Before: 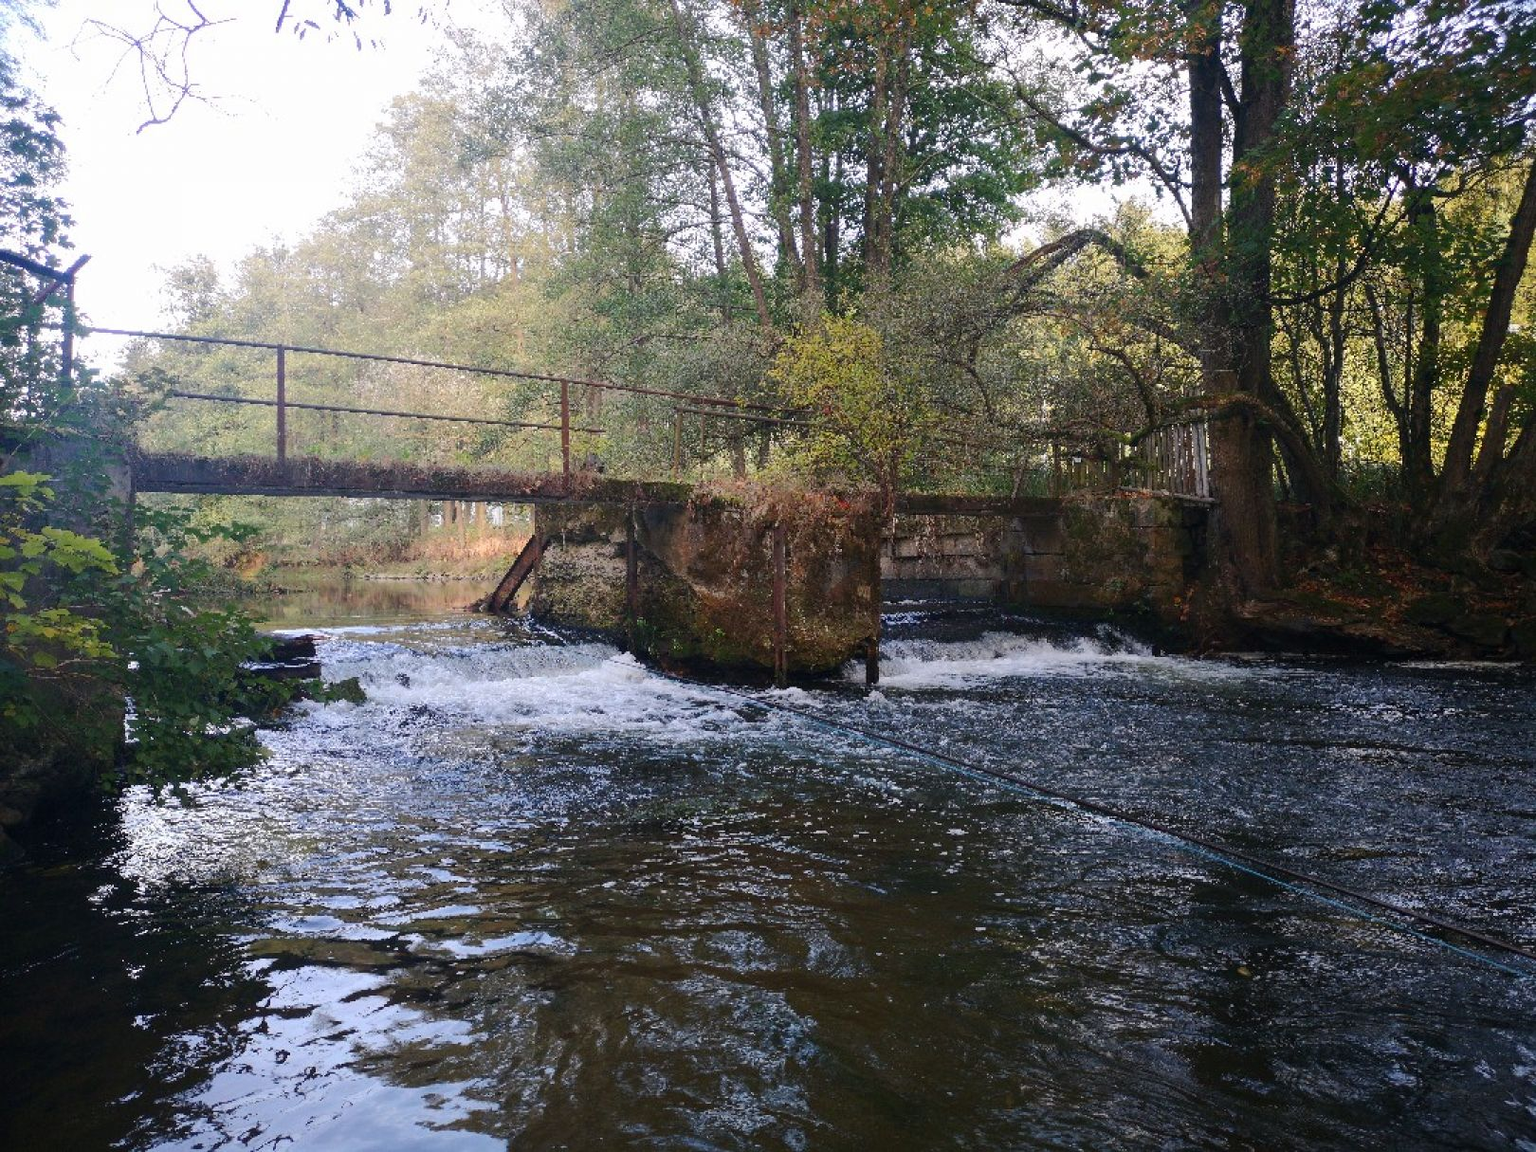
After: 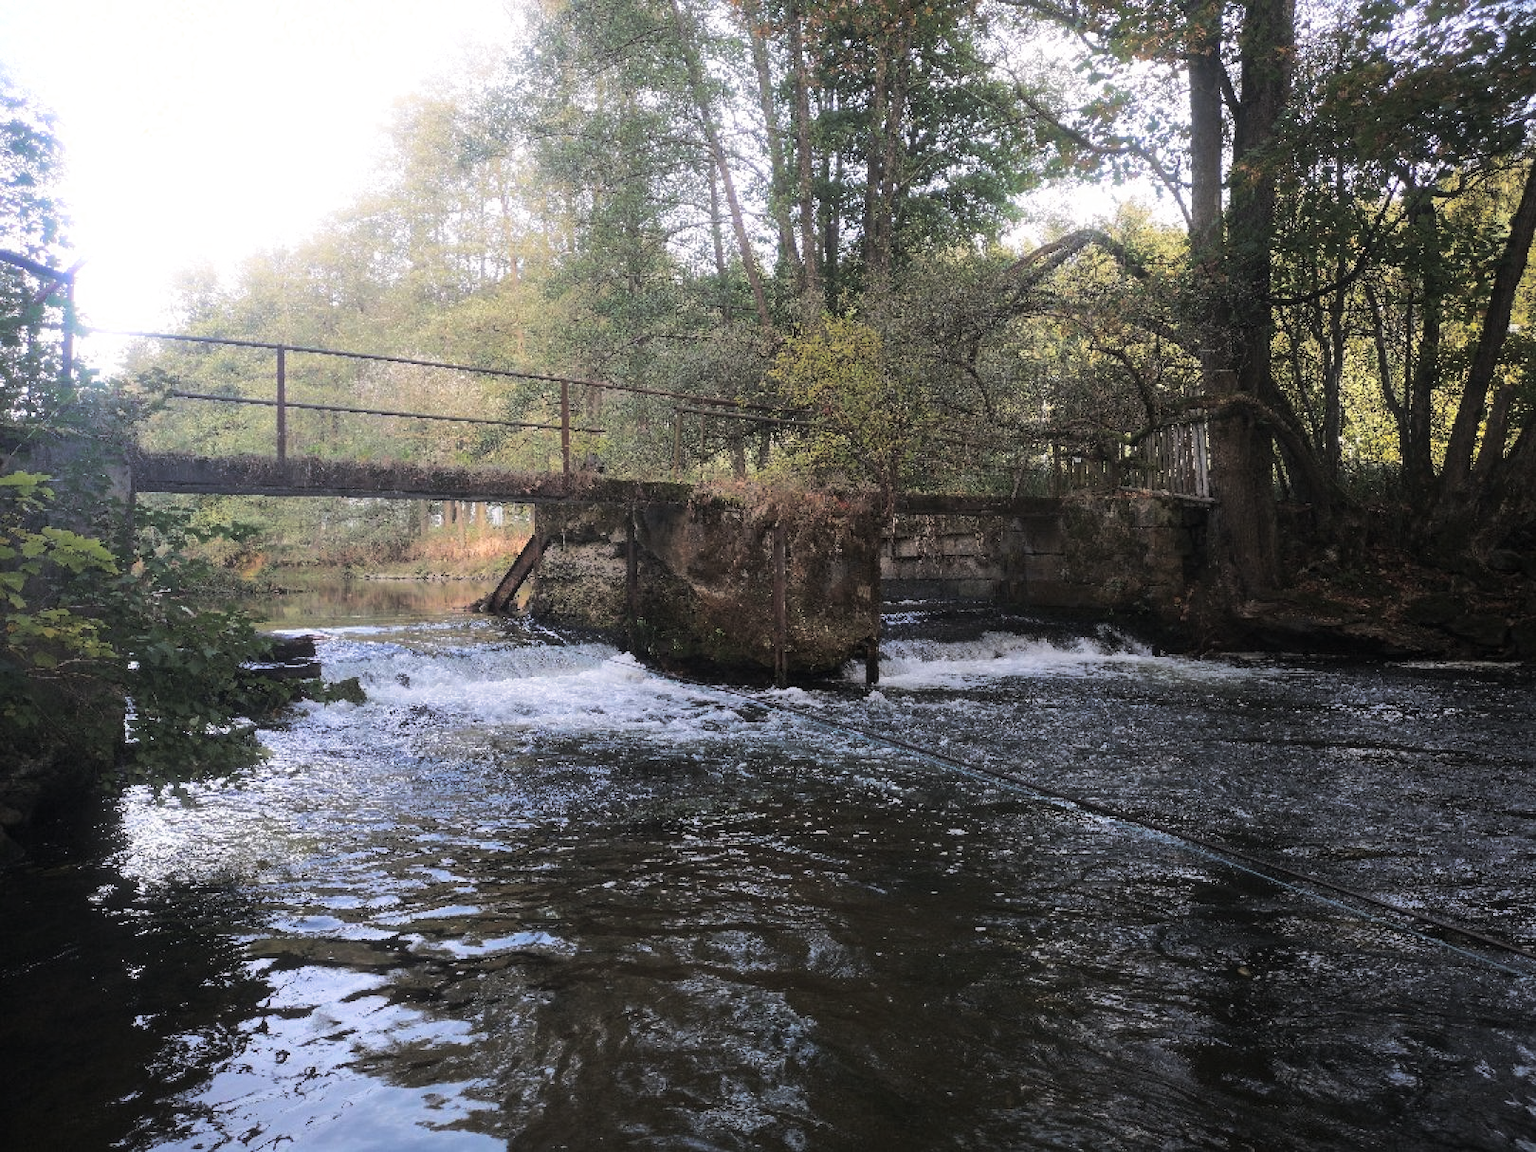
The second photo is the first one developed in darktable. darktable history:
split-toning: shadows › hue 36°, shadows › saturation 0.05, highlights › hue 10.8°, highlights › saturation 0.15, compress 40%
bloom: size 5%, threshold 95%, strength 15%
